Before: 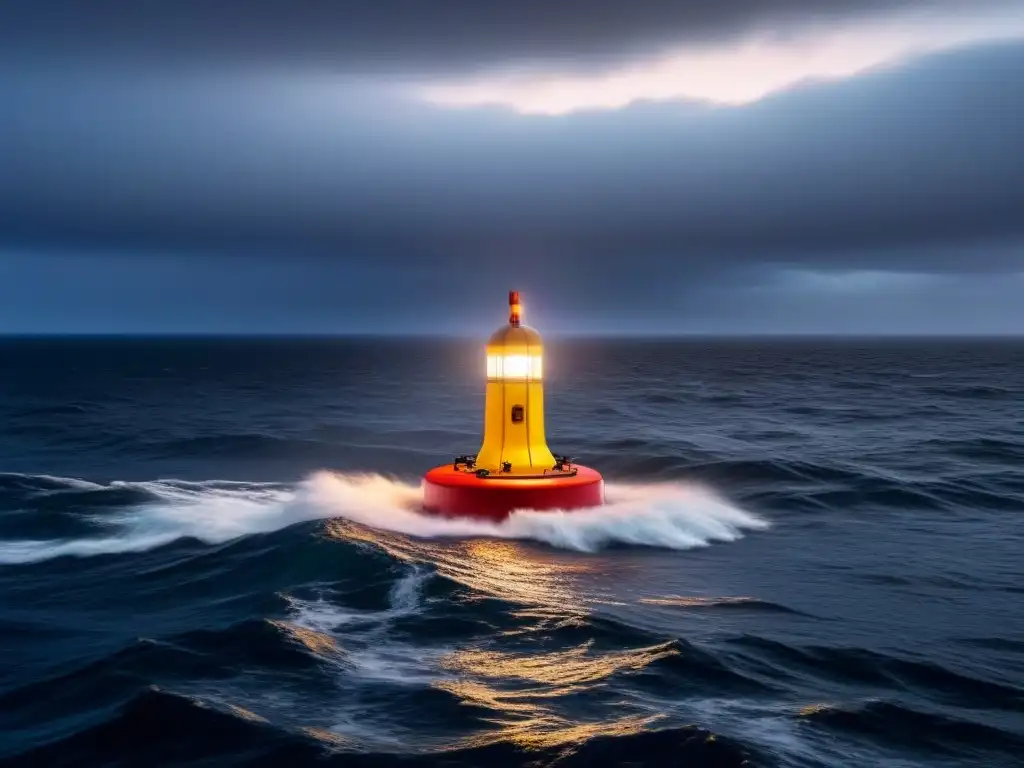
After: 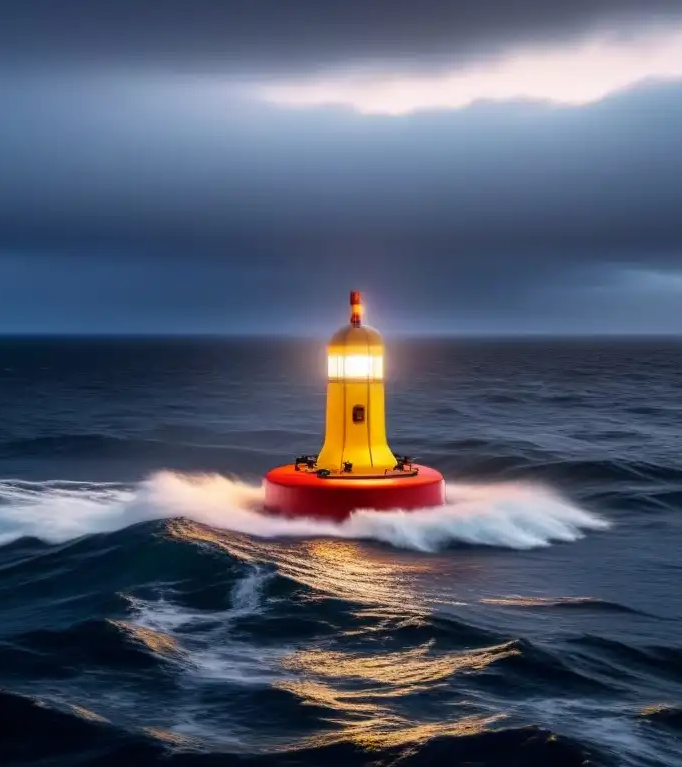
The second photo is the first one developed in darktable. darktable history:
crop and rotate: left 15.572%, right 17.798%
